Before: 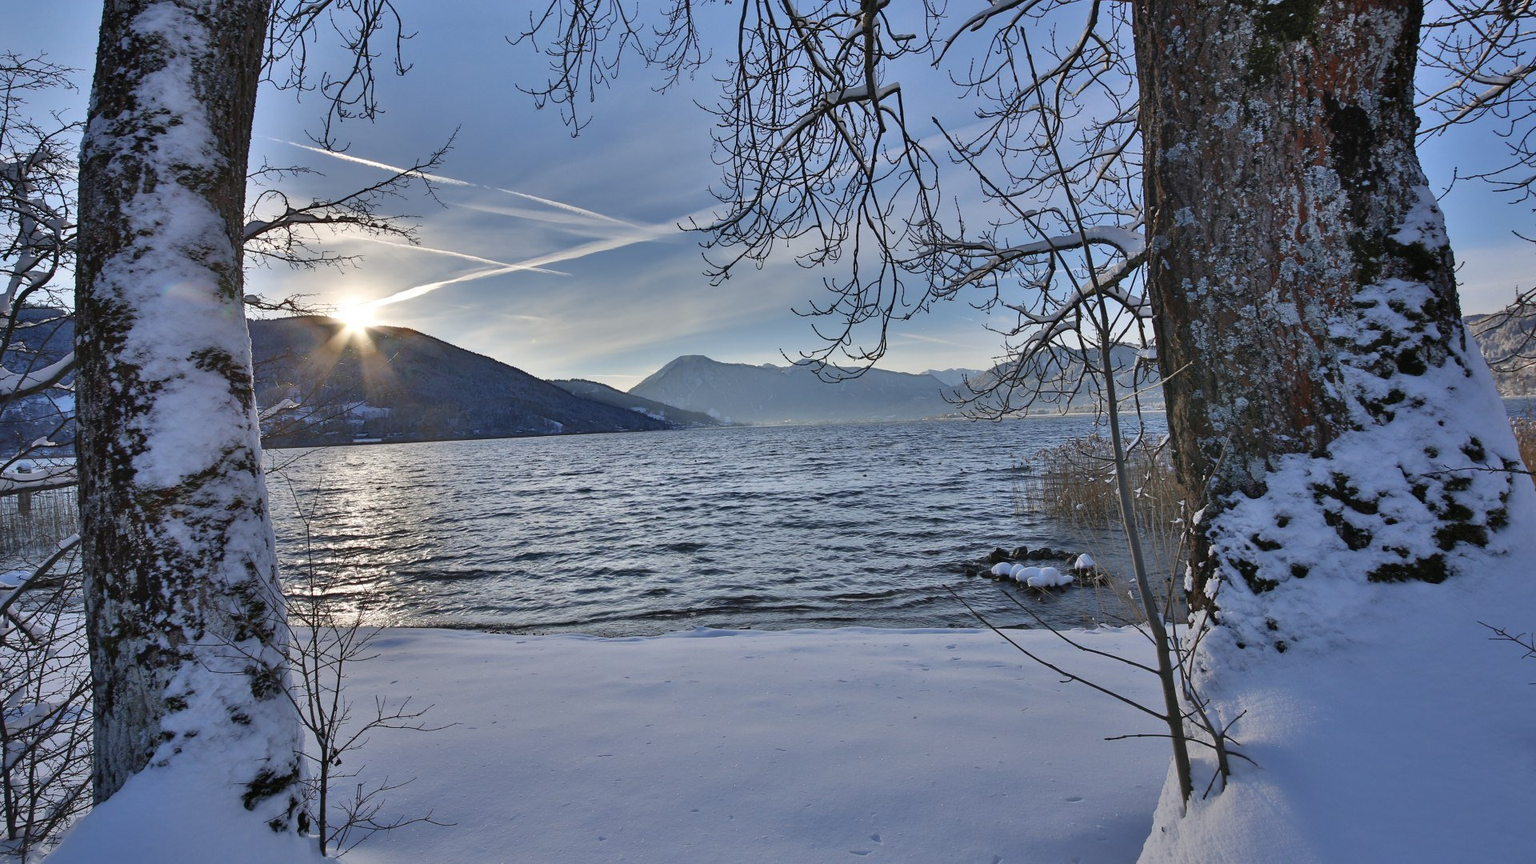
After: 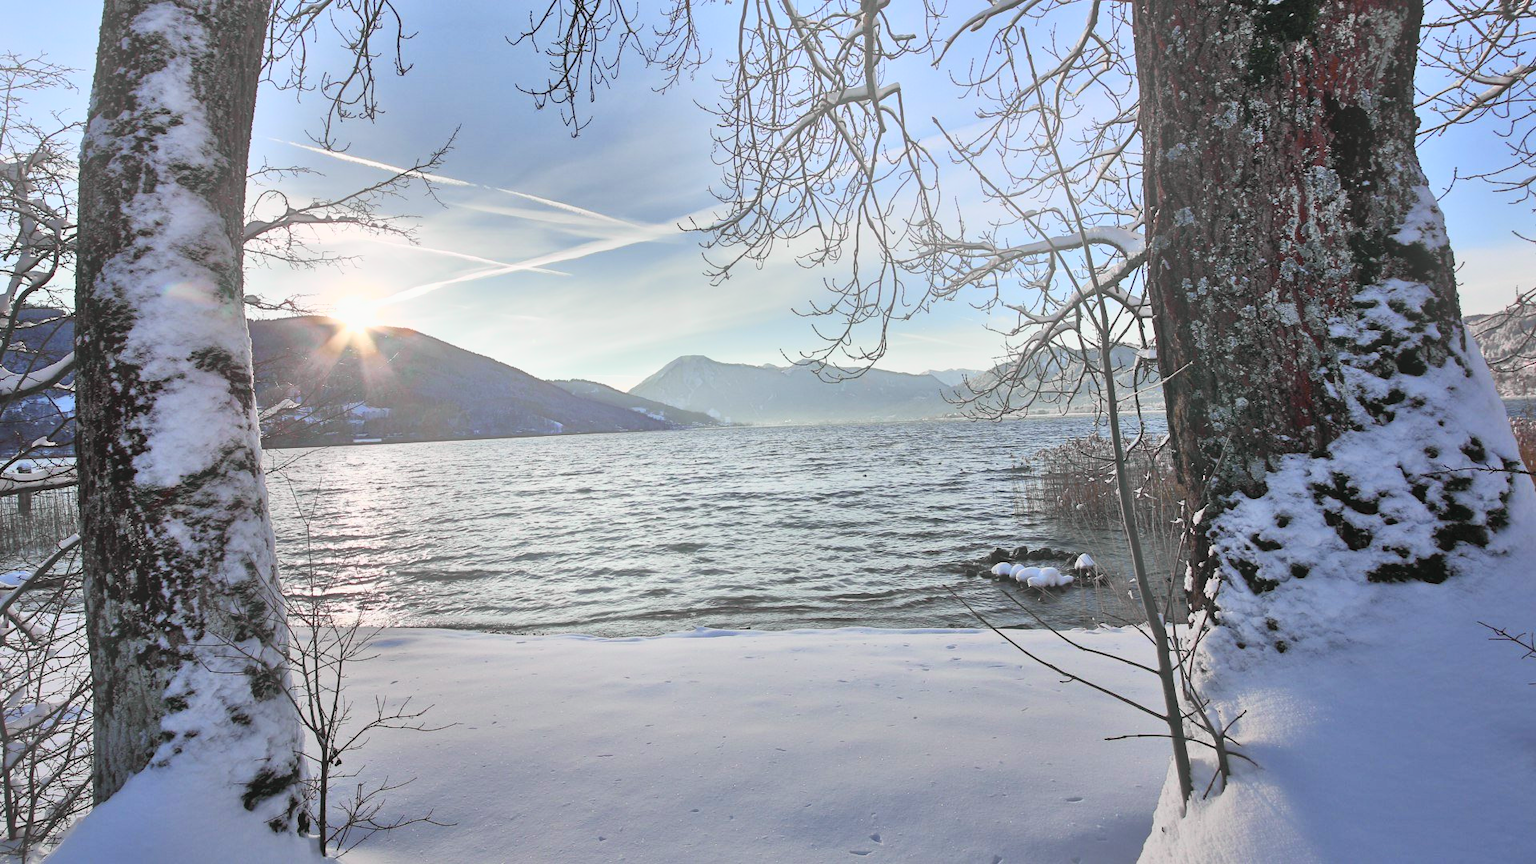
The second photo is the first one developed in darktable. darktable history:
bloom: on, module defaults
tone curve: curves: ch0 [(0, 0.026) (0.172, 0.194) (0.398, 0.437) (0.469, 0.544) (0.612, 0.741) (0.845, 0.926) (1, 0.968)]; ch1 [(0, 0) (0.437, 0.453) (0.472, 0.467) (0.502, 0.502) (0.531, 0.546) (0.574, 0.583) (0.617, 0.64) (0.699, 0.749) (0.859, 0.919) (1, 1)]; ch2 [(0, 0) (0.33, 0.301) (0.421, 0.443) (0.476, 0.502) (0.511, 0.504) (0.553, 0.553) (0.595, 0.586) (0.664, 0.664) (1, 1)], color space Lab, independent channels, preserve colors none
